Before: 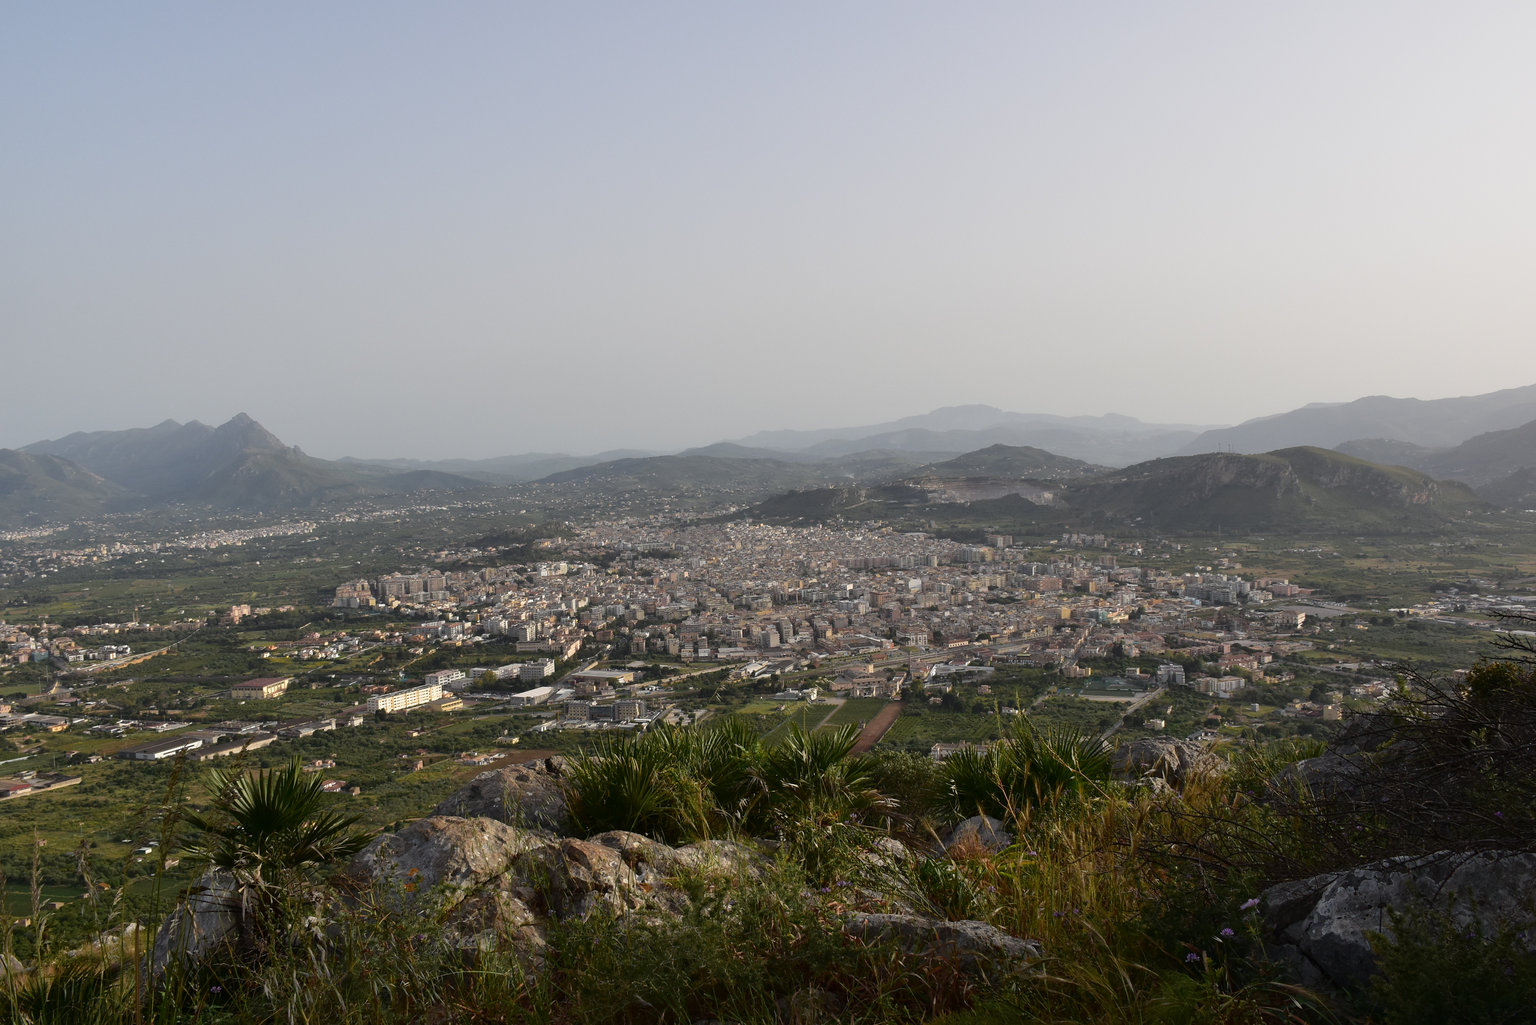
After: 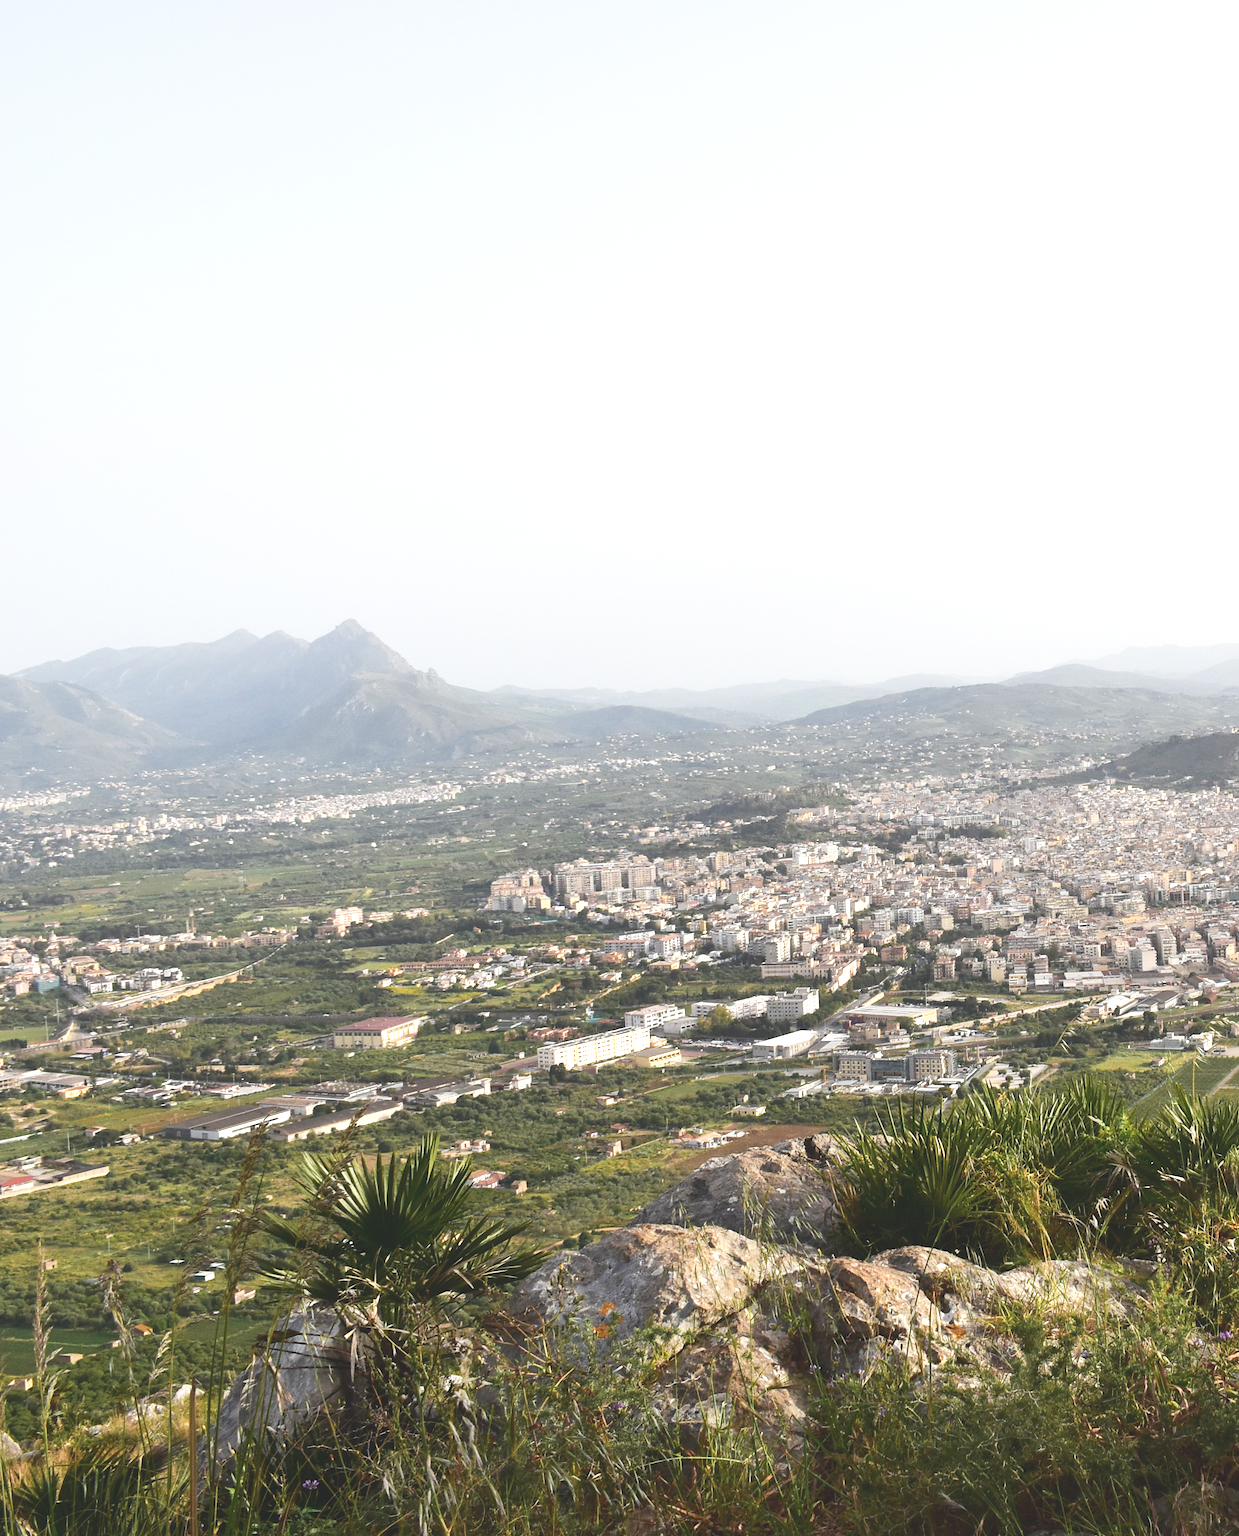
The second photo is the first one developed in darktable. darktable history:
contrast brightness saturation: saturation -0.05
exposure: black level correction 0, exposure 1.1 EV, compensate highlight preservation false
rotate and perspective: crop left 0, crop top 0
crop: left 0.587%, right 45.588%, bottom 0.086%
tone curve: curves: ch0 [(0, 0) (0.003, 0.156) (0.011, 0.156) (0.025, 0.161) (0.044, 0.164) (0.069, 0.178) (0.1, 0.201) (0.136, 0.229) (0.177, 0.263) (0.224, 0.301) (0.277, 0.355) (0.335, 0.415) (0.399, 0.48) (0.468, 0.561) (0.543, 0.647) (0.623, 0.735) (0.709, 0.819) (0.801, 0.893) (0.898, 0.953) (1, 1)], preserve colors none
